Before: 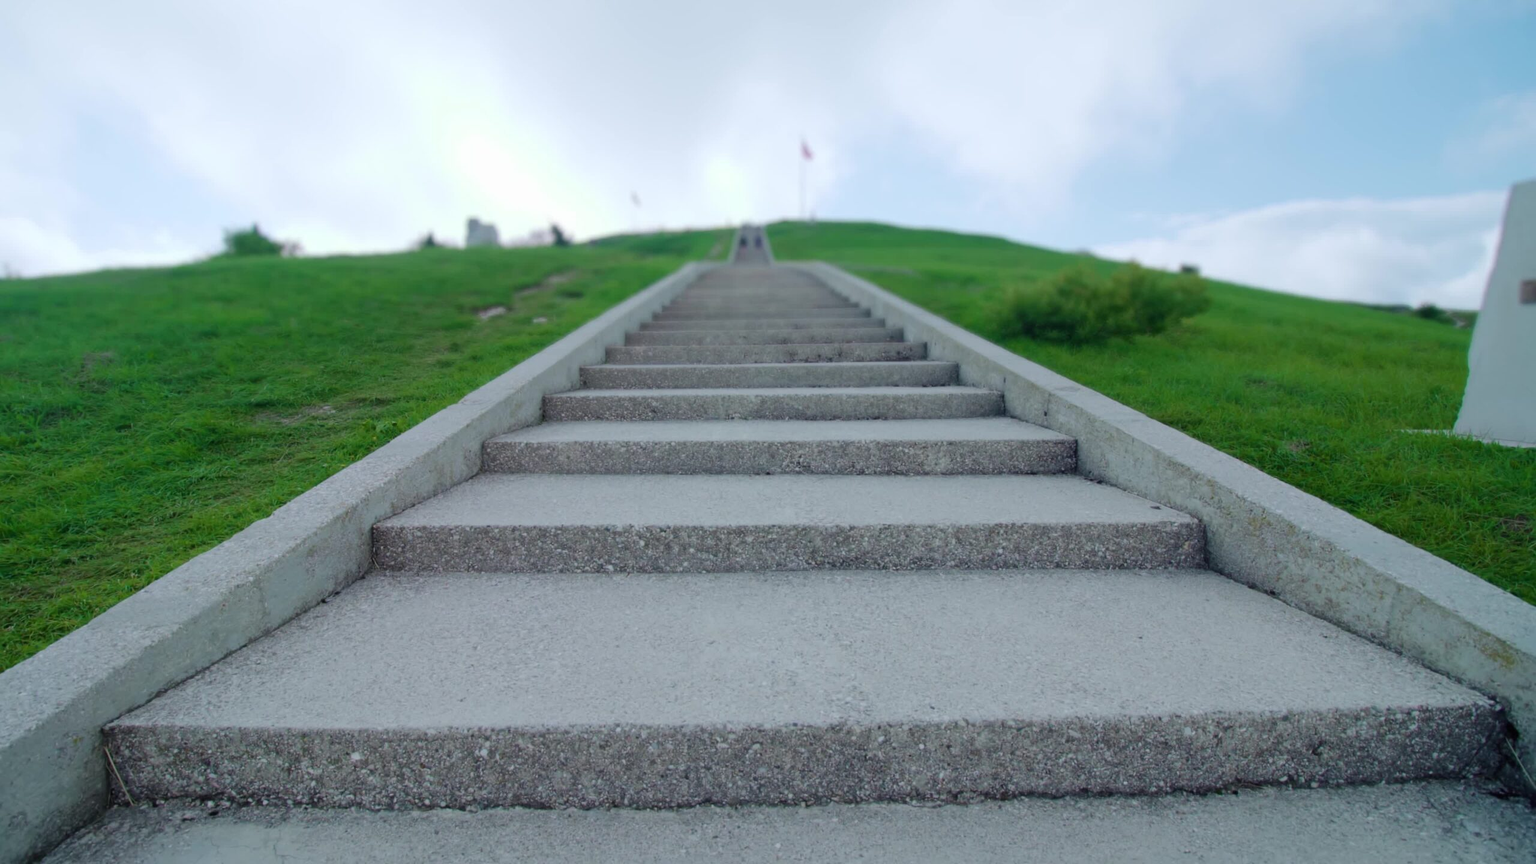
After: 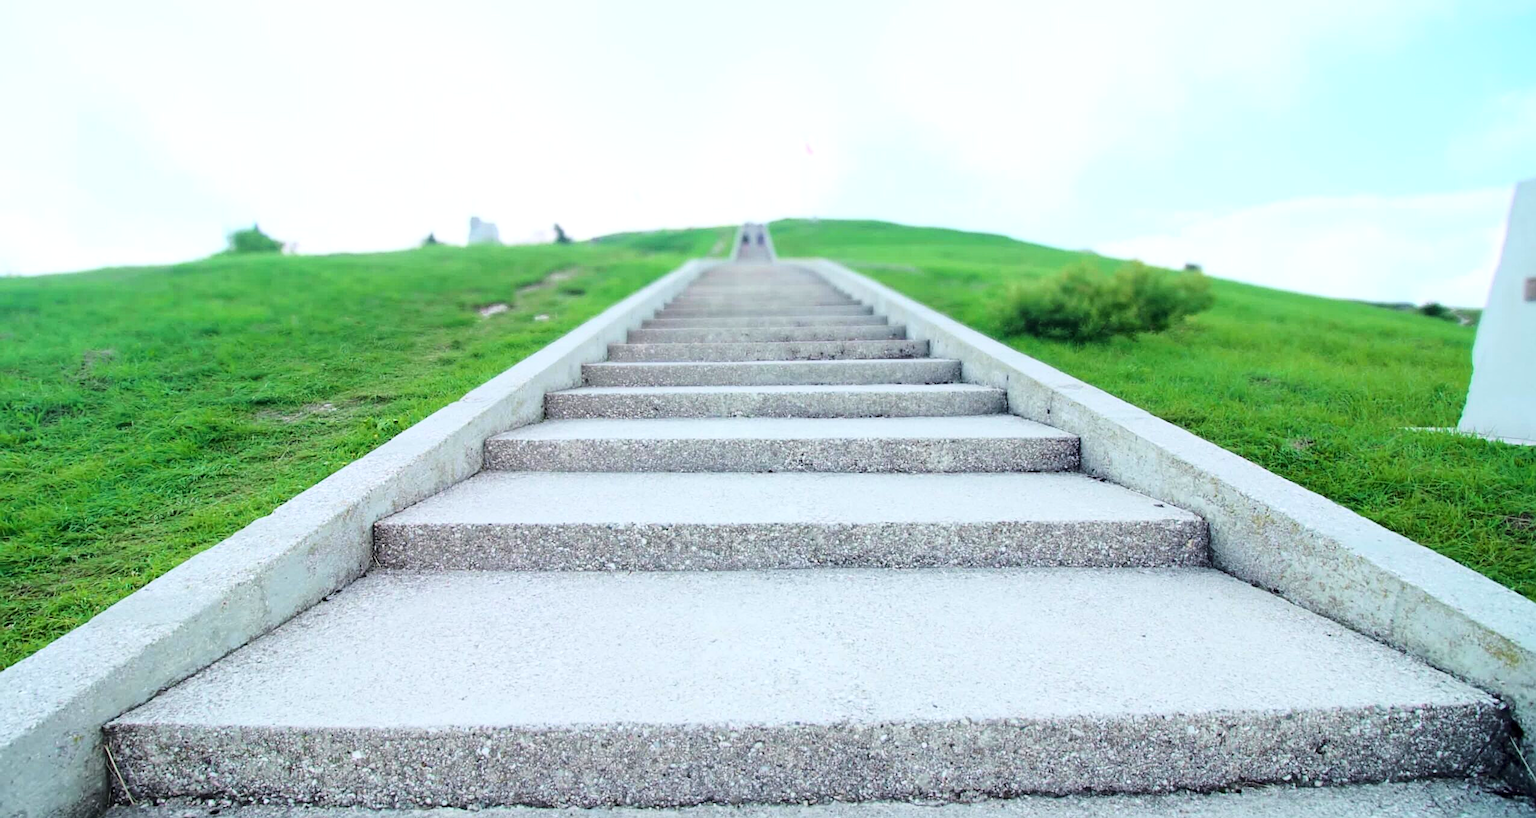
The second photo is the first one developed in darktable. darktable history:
exposure: exposure 0.6 EV, compensate highlight preservation false
crop: top 0.448%, right 0.264%, bottom 5.045%
white balance: emerald 1
local contrast: highlights 100%, shadows 100%, detail 120%, midtone range 0.2
sharpen: on, module defaults
base curve: curves: ch0 [(0, 0) (0.028, 0.03) (0.121, 0.232) (0.46, 0.748) (0.859, 0.968) (1, 1)]
